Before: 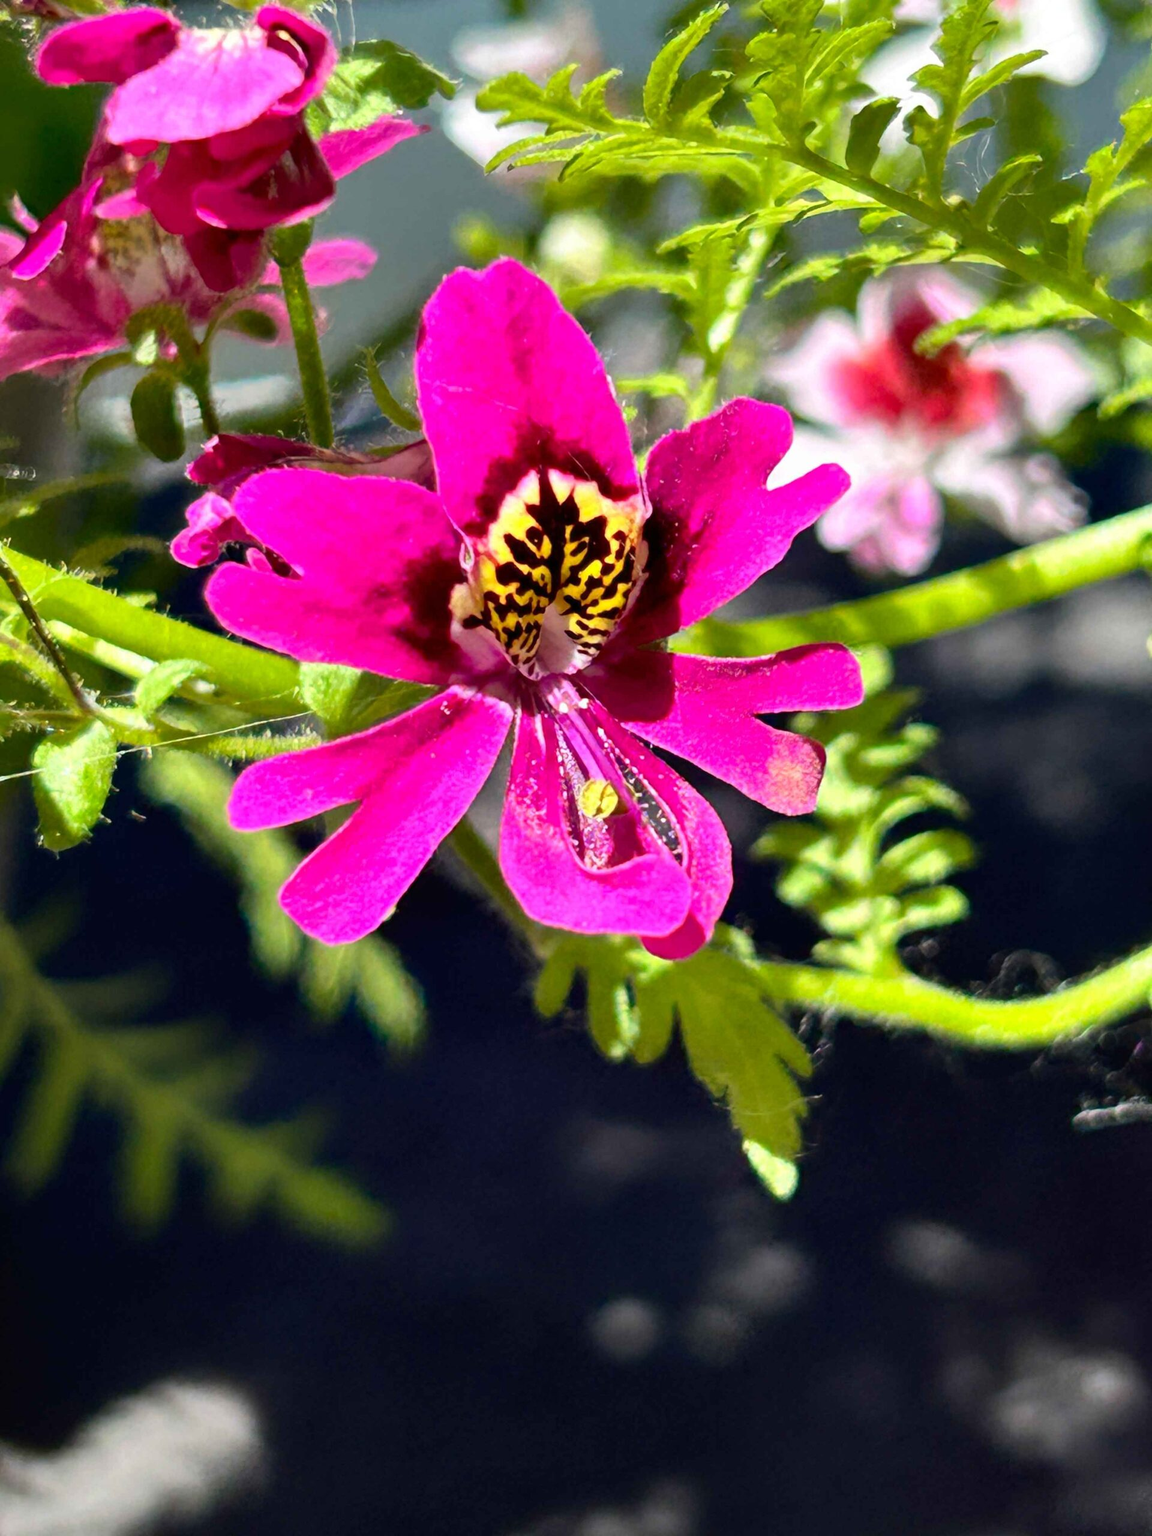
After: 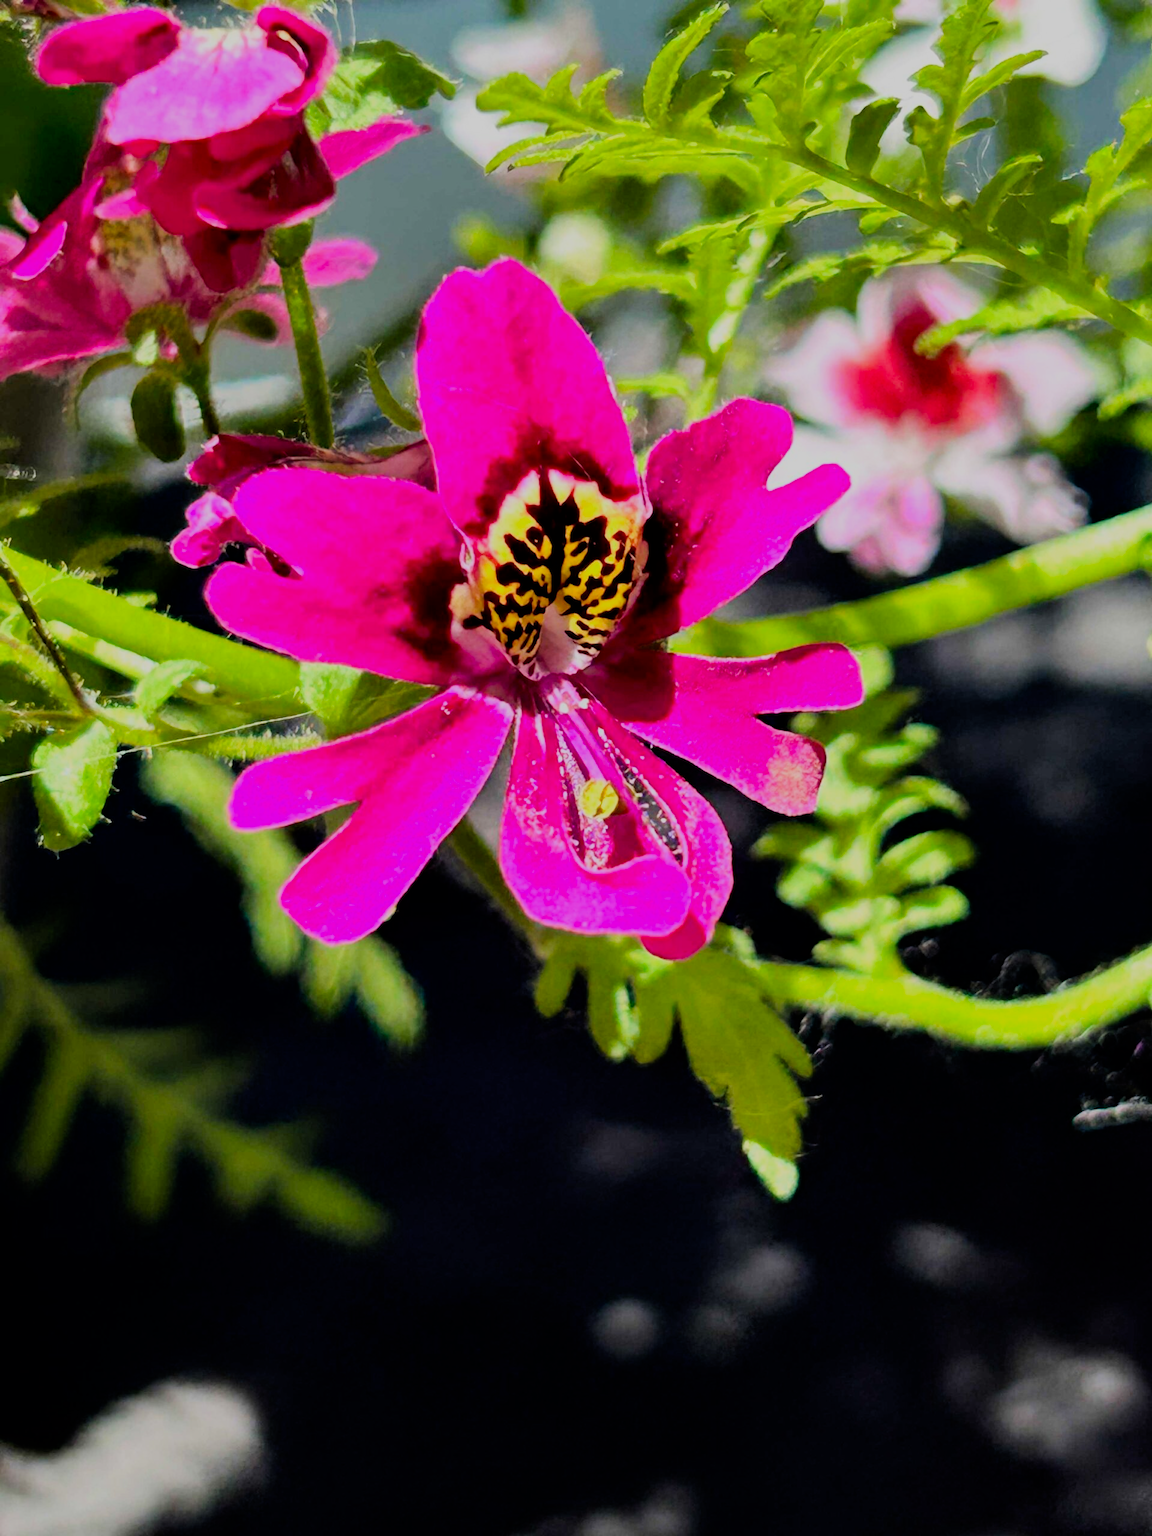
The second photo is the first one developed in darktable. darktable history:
filmic rgb: black relative exposure -6.11 EV, white relative exposure 6.94 EV, hardness 2.24
contrast brightness saturation: contrast 0.082, saturation 0.201
